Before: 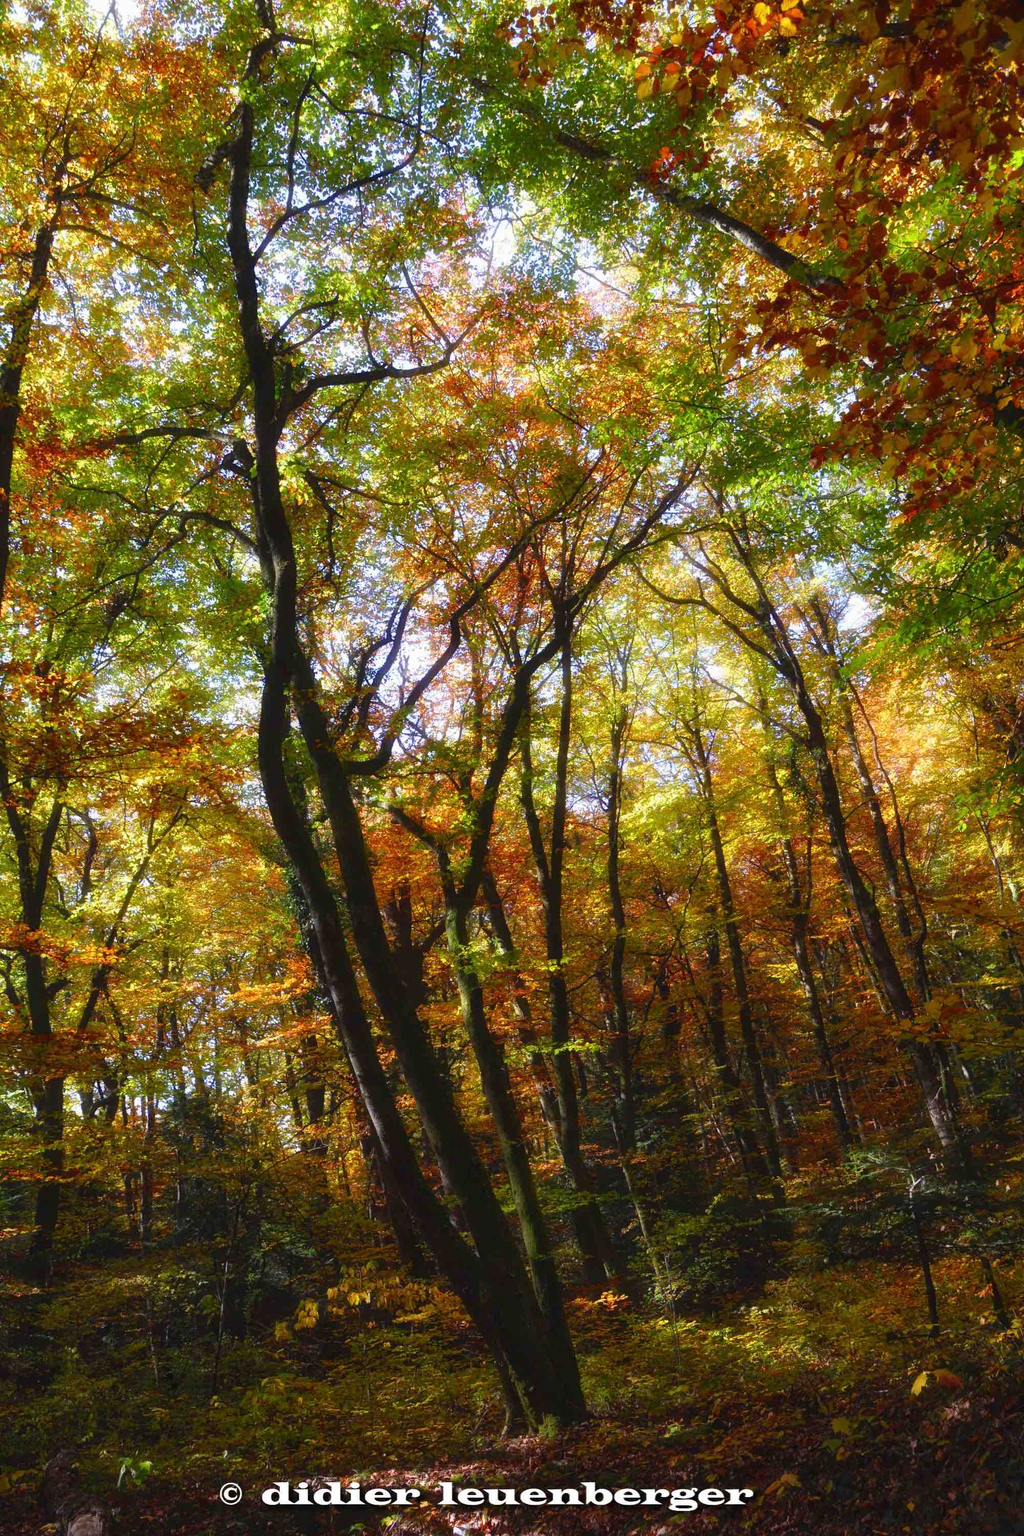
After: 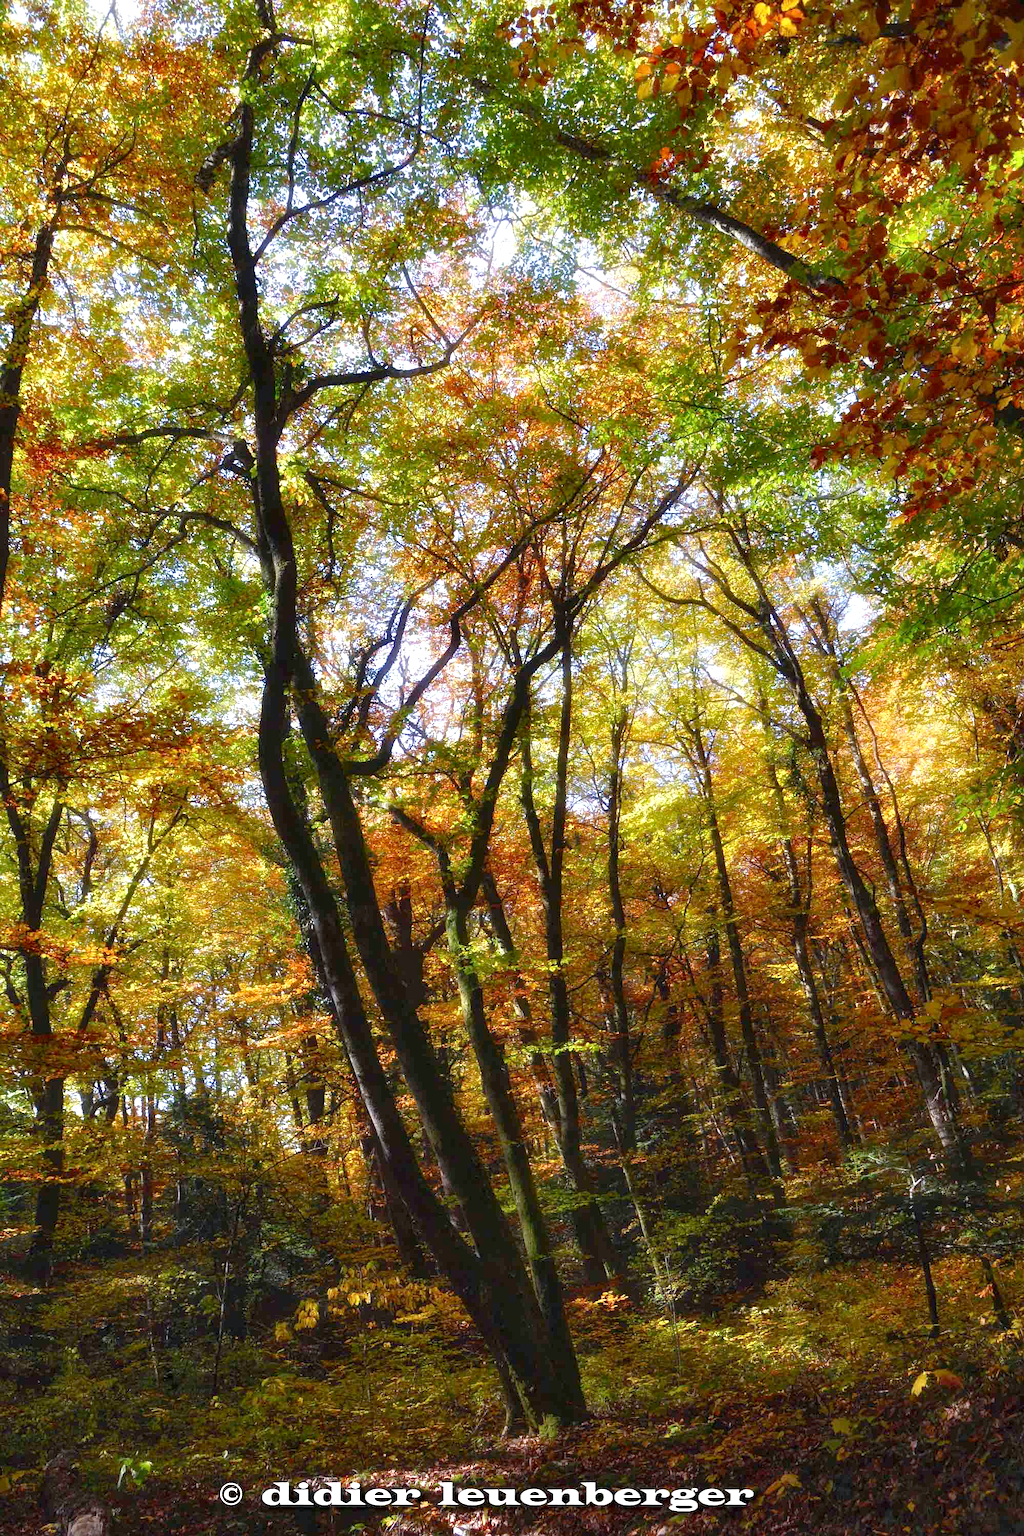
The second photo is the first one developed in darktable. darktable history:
contrast equalizer: octaves 7, y [[0.6 ×6], [0.55 ×6], [0 ×6], [0 ×6], [0 ×6]], mix 0.35
sharpen: radius 1.272, amount 0.305, threshold 0
